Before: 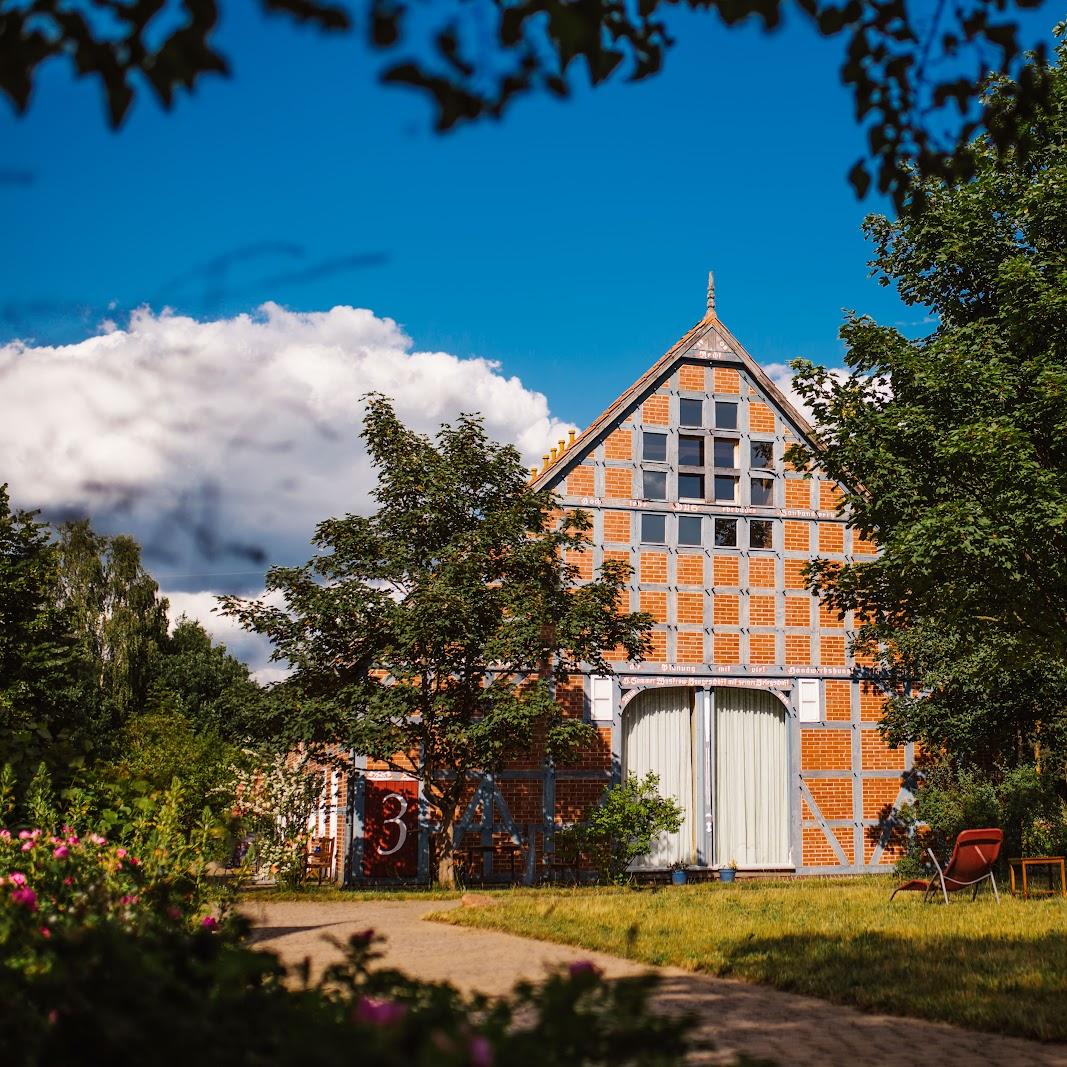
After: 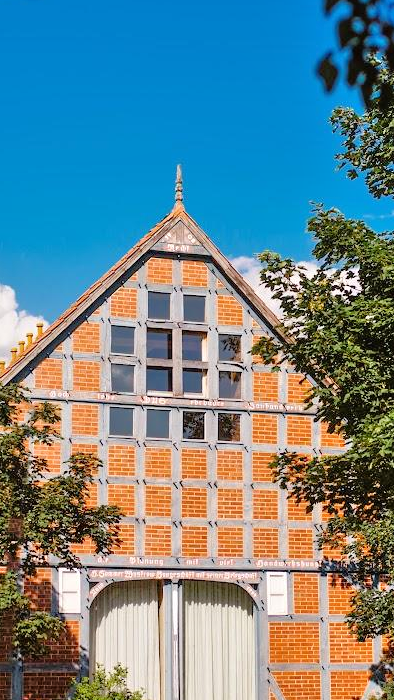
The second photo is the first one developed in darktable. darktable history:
crop and rotate: left 49.936%, top 10.094%, right 13.136%, bottom 24.256%
tone equalizer: -7 EV 0.15 EV, -6 EV 0.6 EV, -5 EV 1.15 EV, -4 EV 1.33 EV, -3 EV 1.15 EV, -2 EV 0.6 EV, -1 EV 0.15 EV, mask exposure compensation -0.5 EV
